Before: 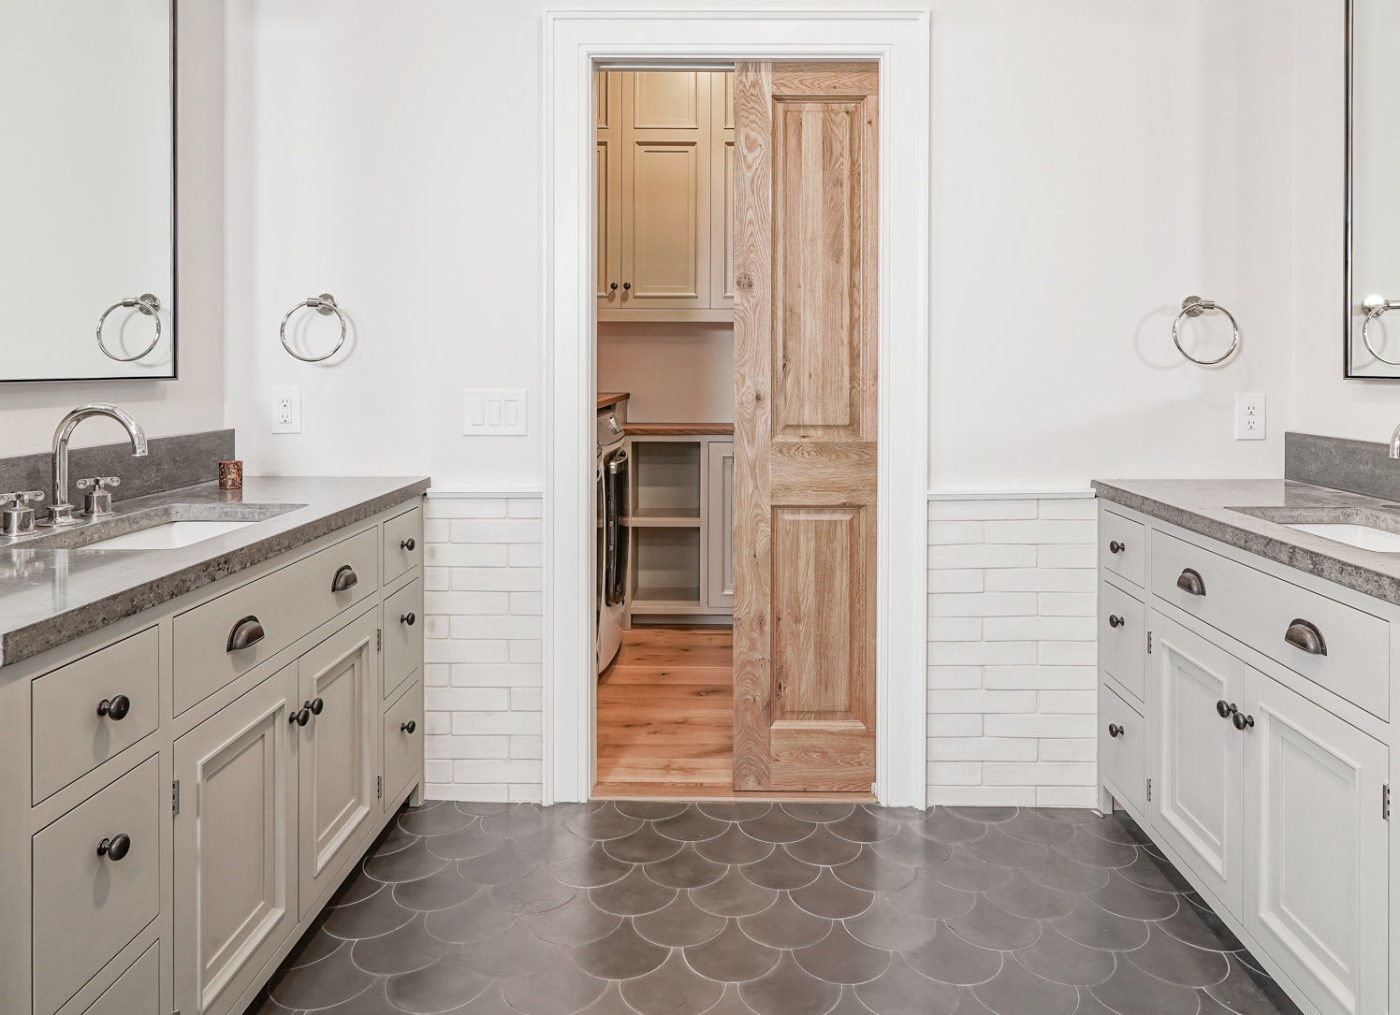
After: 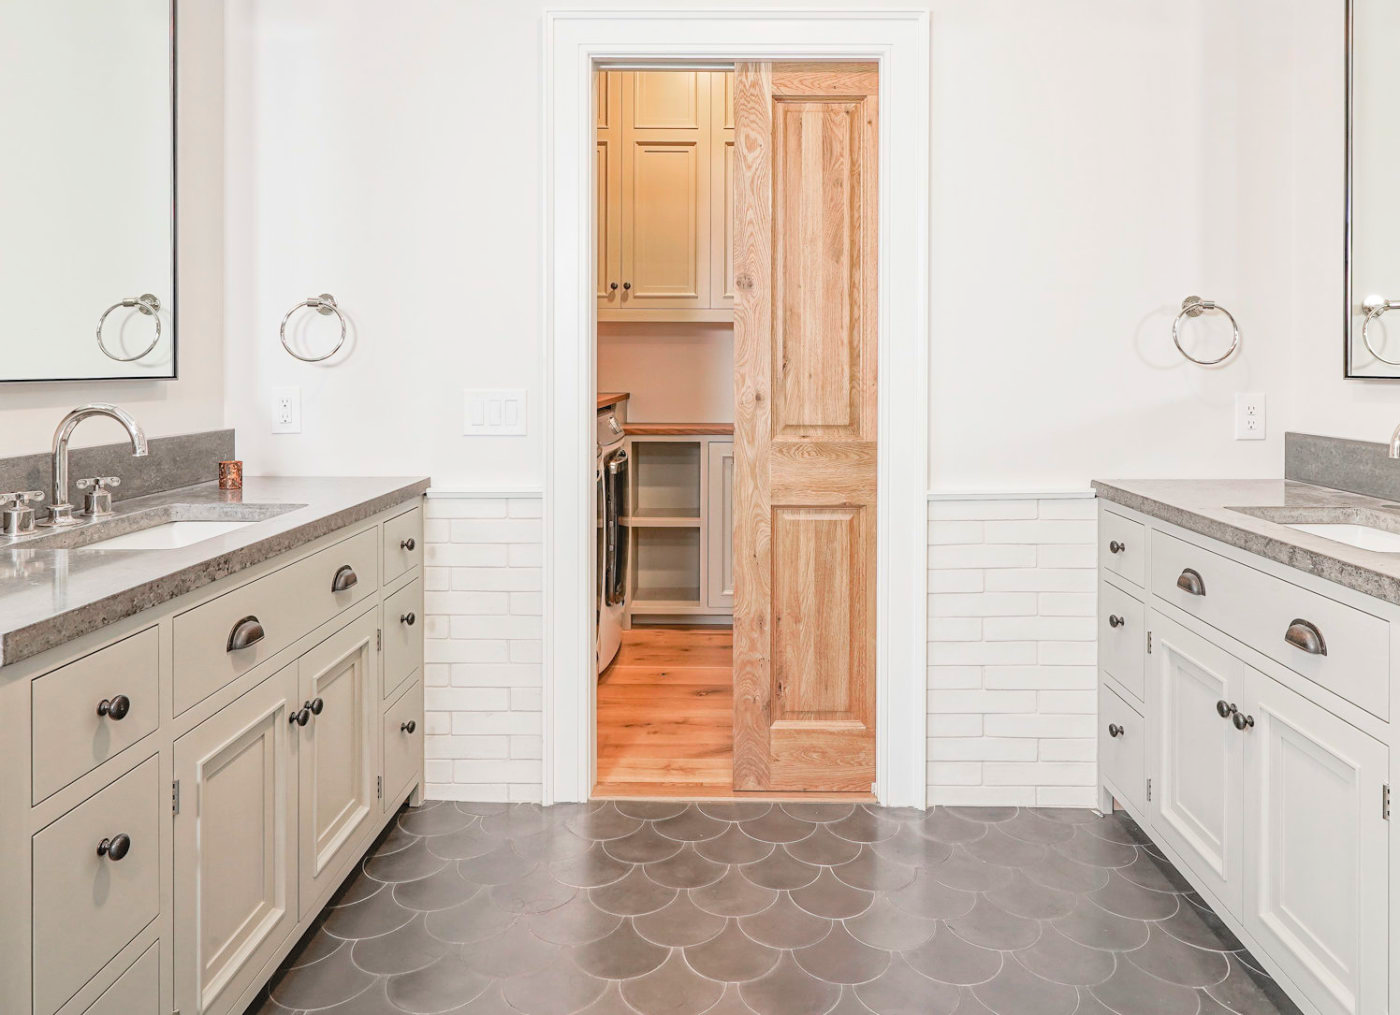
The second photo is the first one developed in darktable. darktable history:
contrast brightness saturation: contrast 0.067, brightness 0.177, saturation 0.417
